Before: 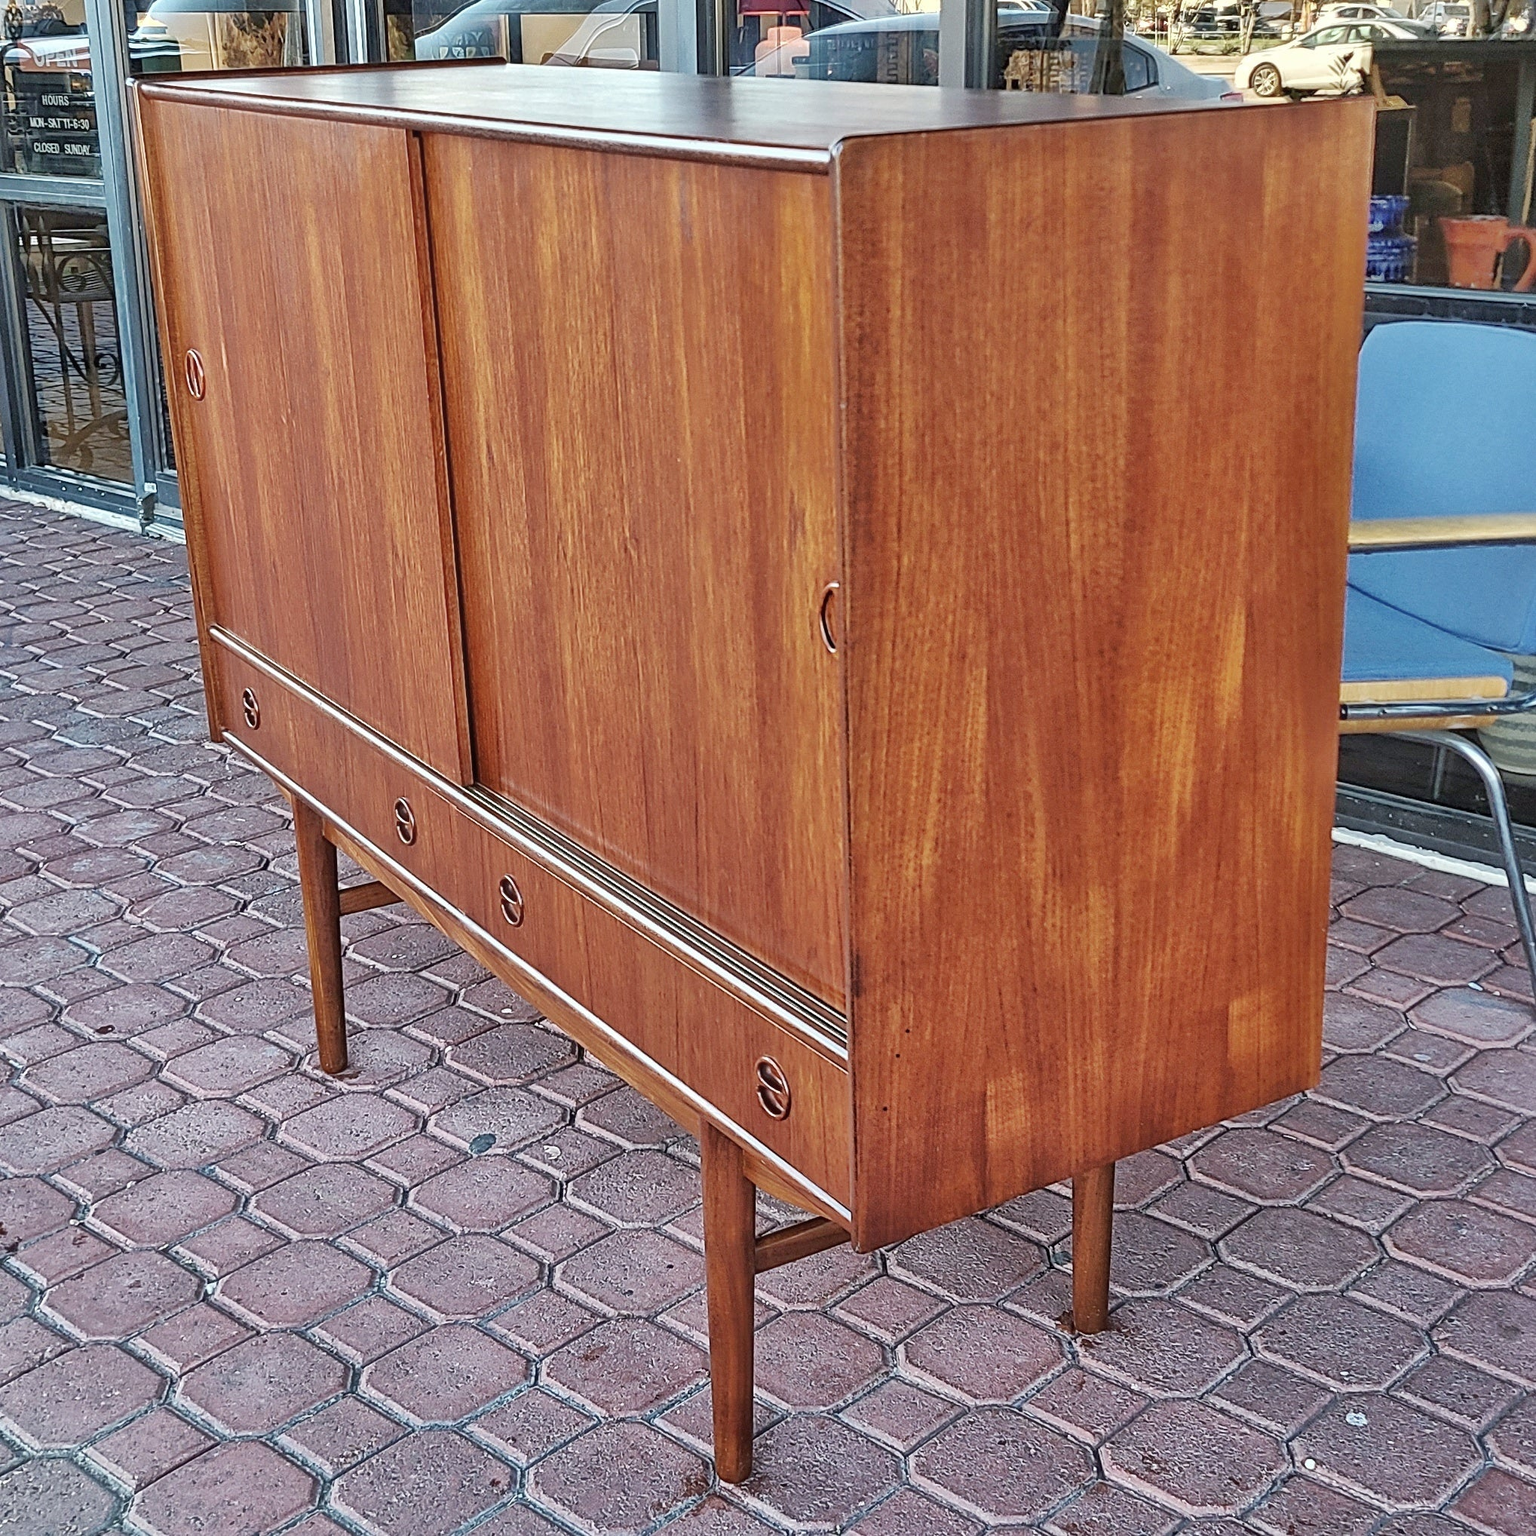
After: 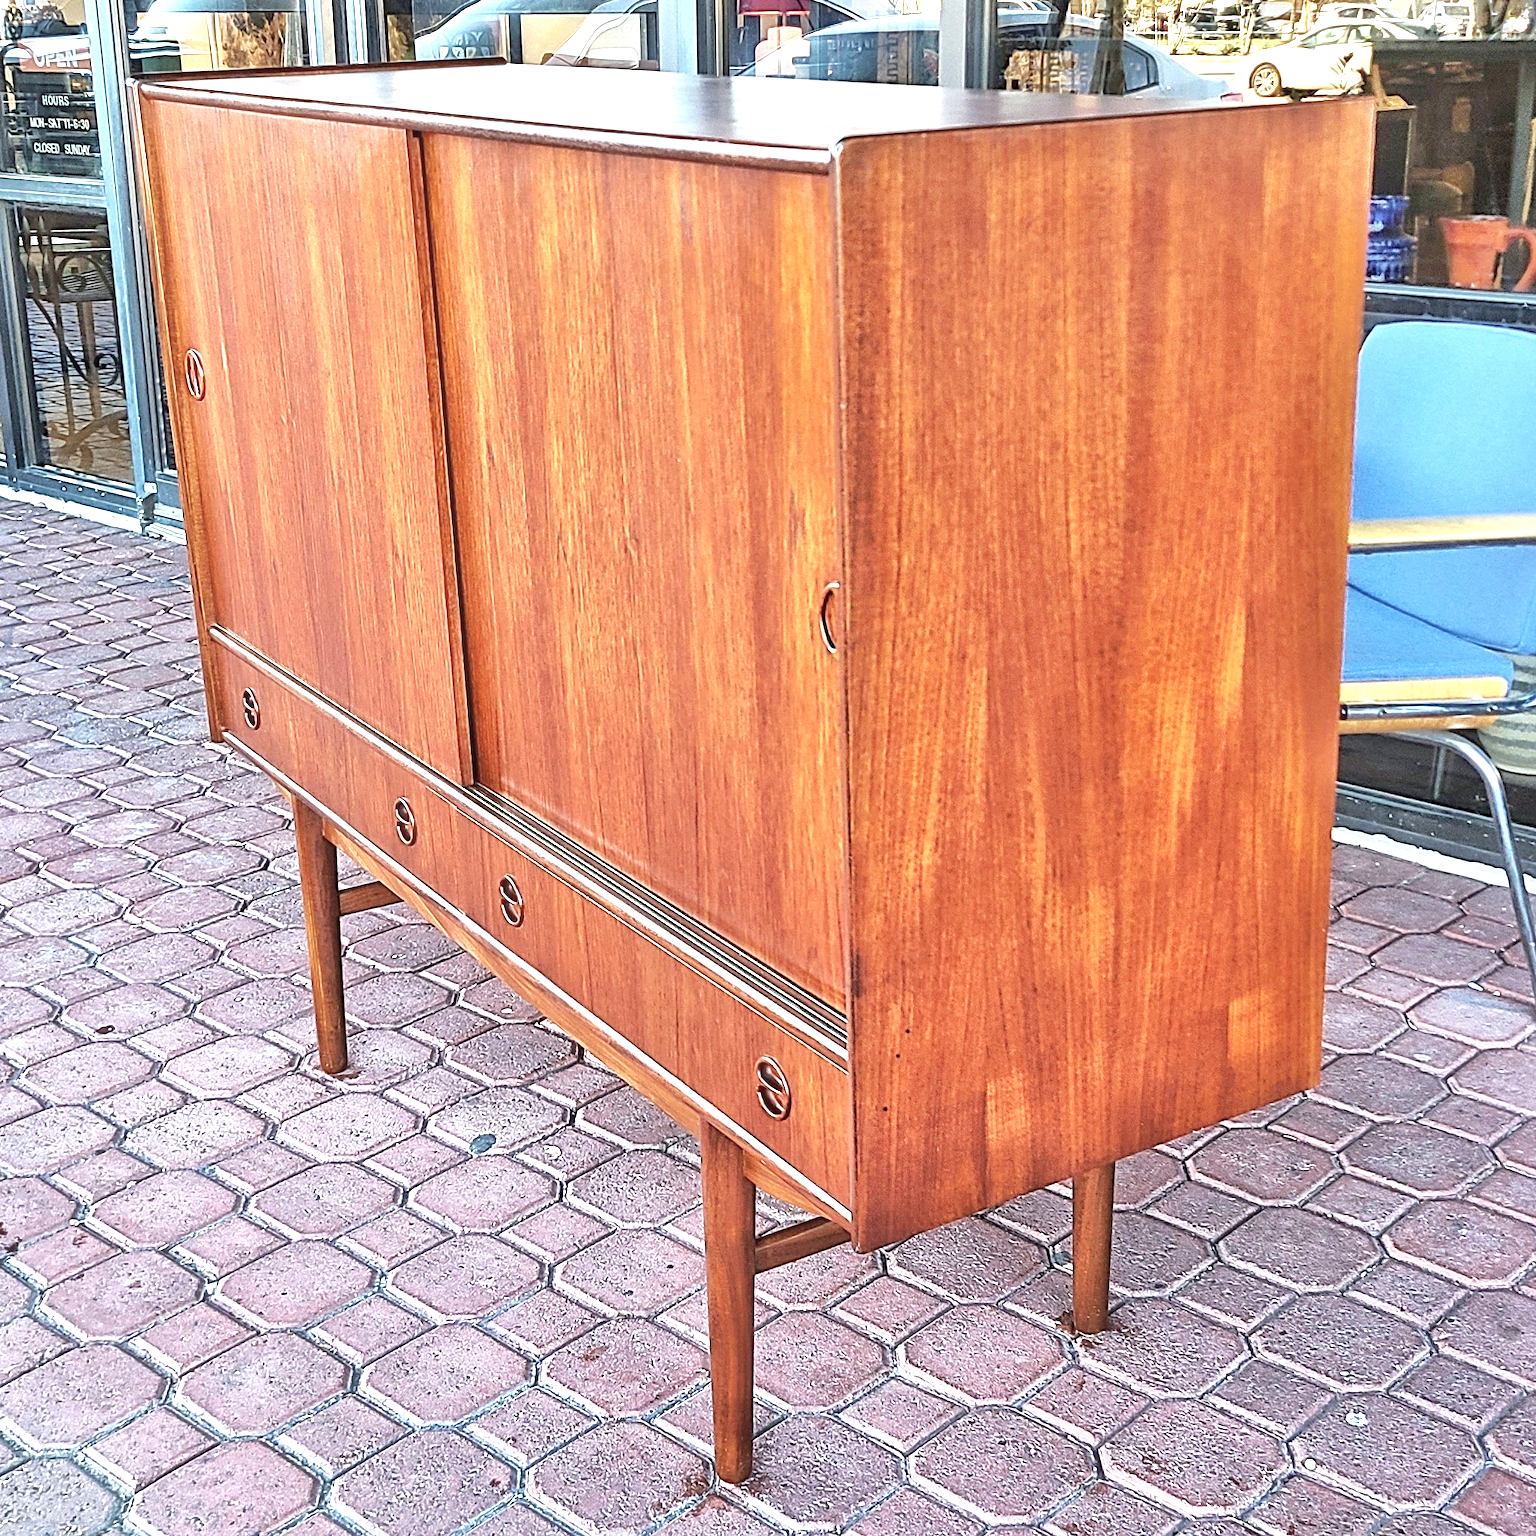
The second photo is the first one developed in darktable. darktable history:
exposure: black level correction 0, exposure 1.1 EV, compensate highlight preservation false
white balance: emerald 1
